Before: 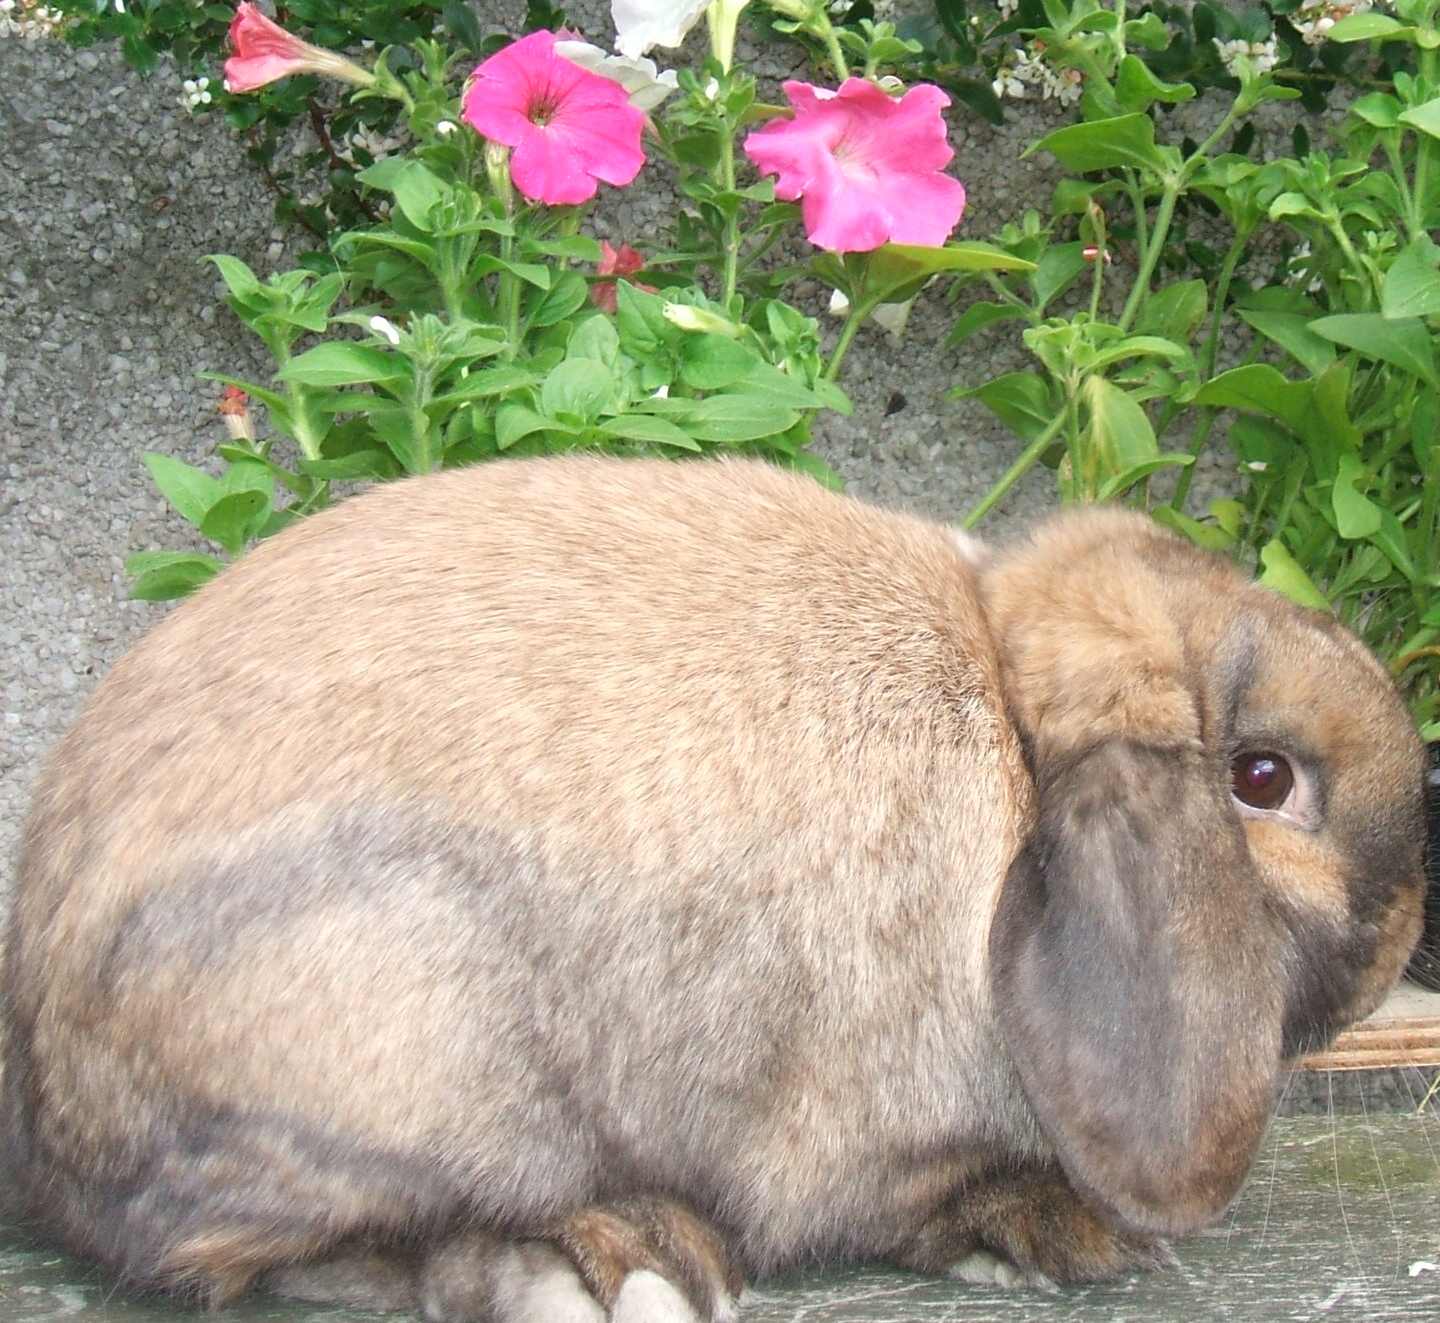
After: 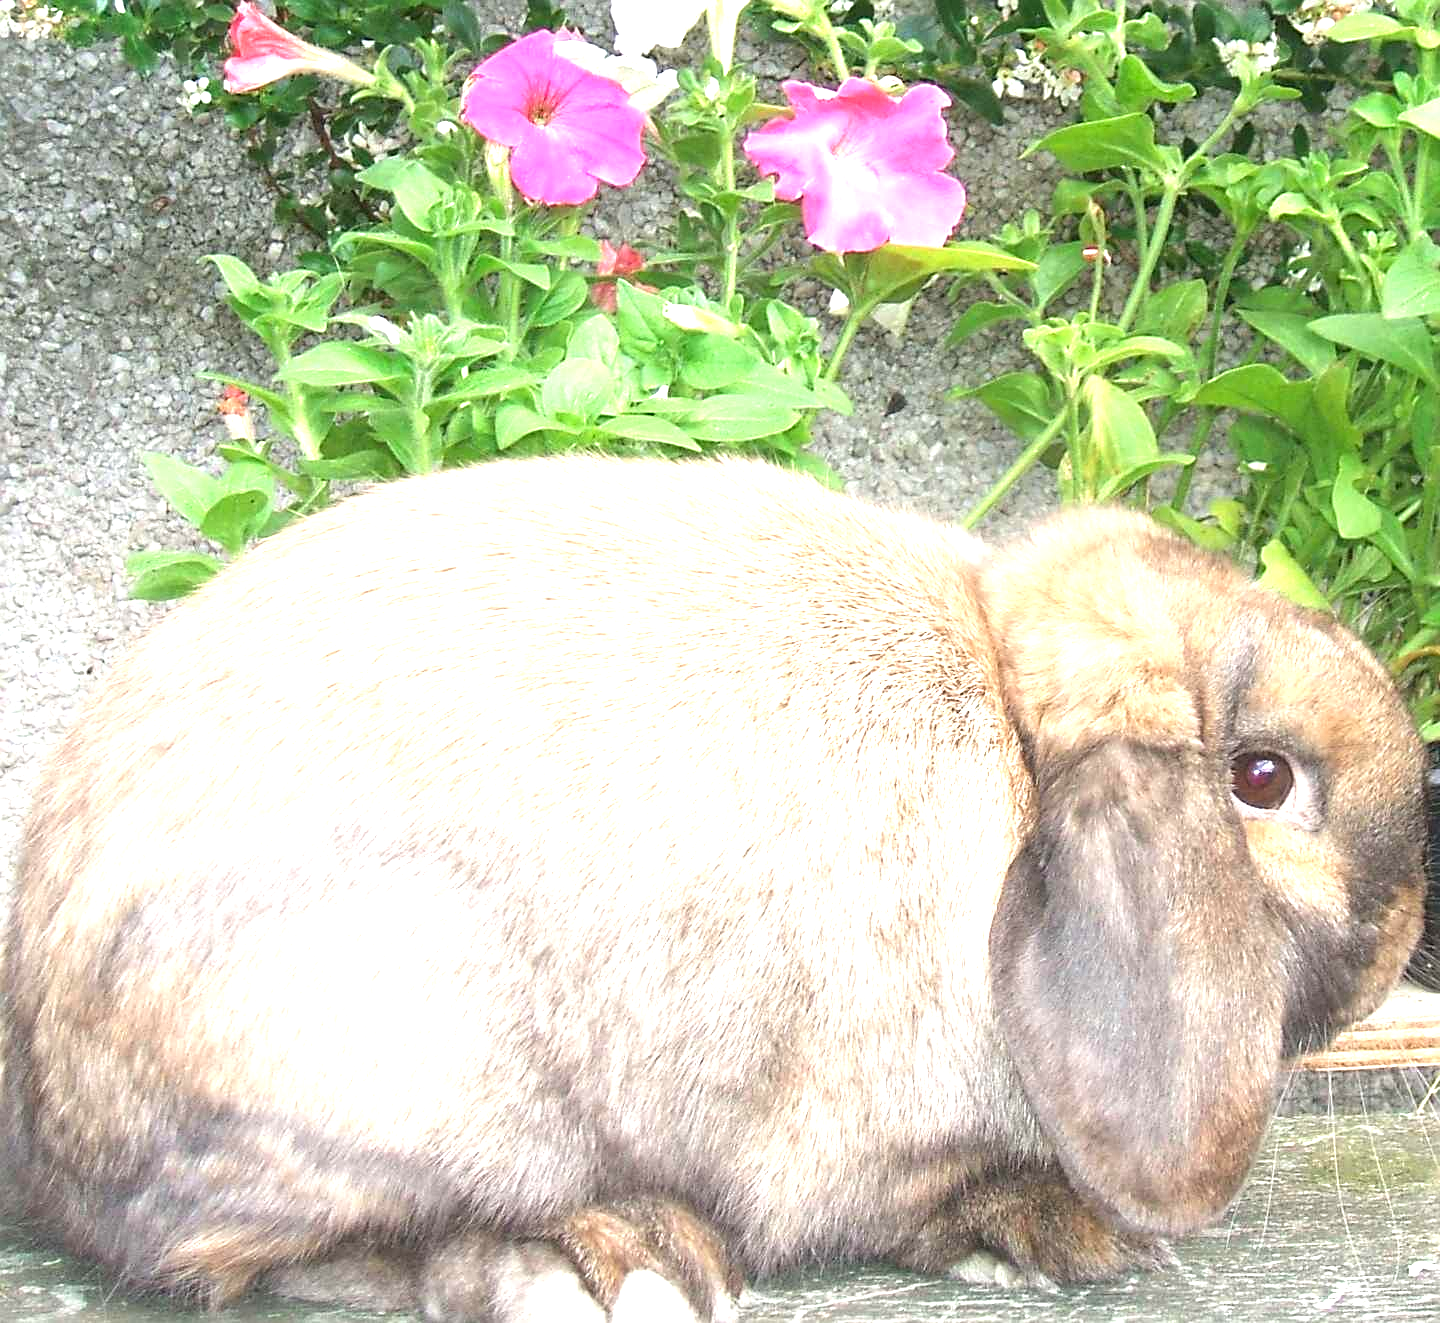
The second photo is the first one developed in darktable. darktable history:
sharpen: on, module defaults
exposure: black level correction 0, exposure 1.104 EV, compensate highlight preservation false
